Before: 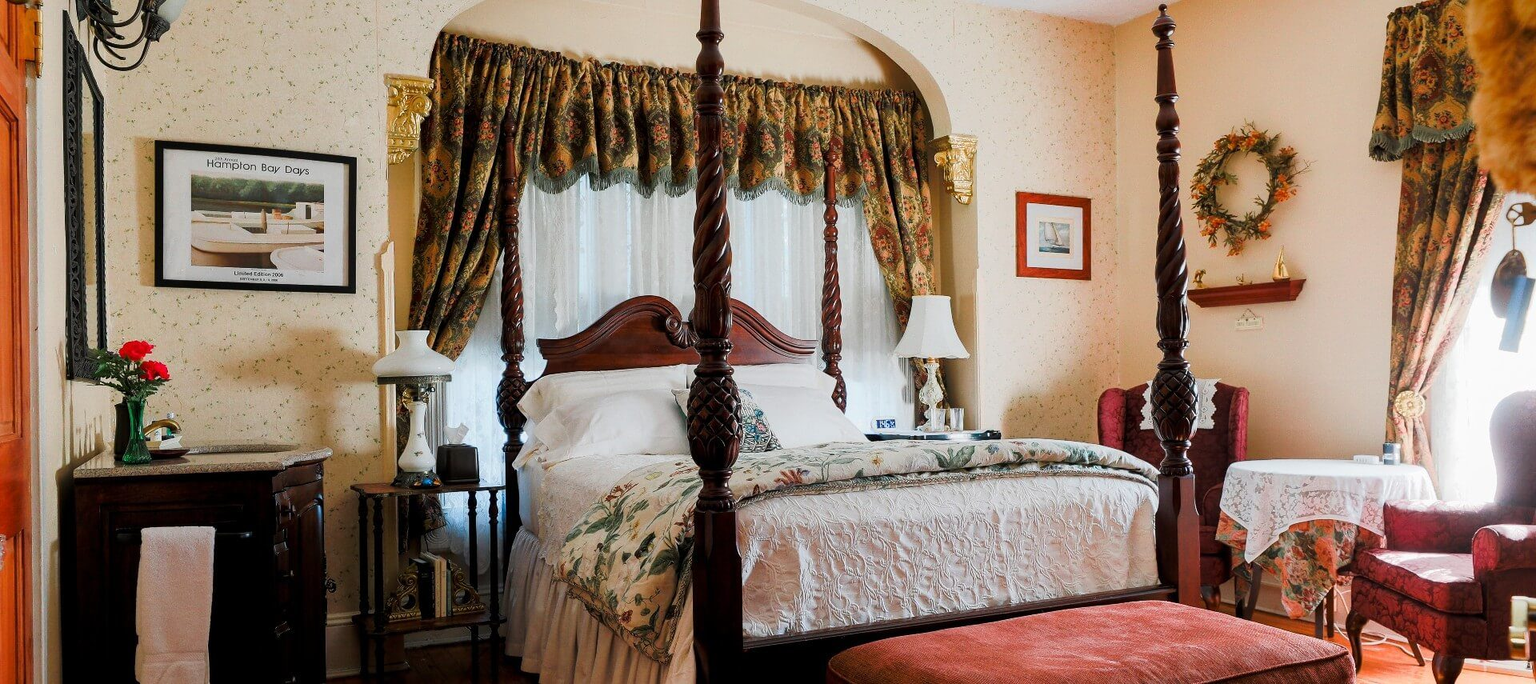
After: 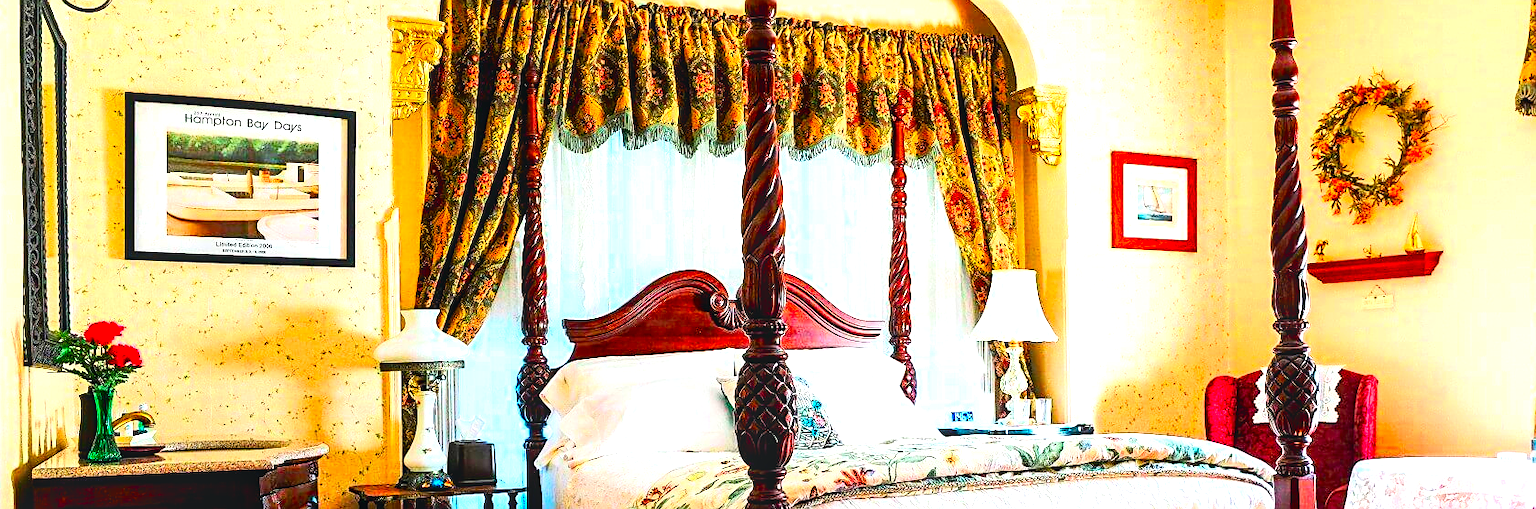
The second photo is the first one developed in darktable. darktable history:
crop: left 3%, top 8.878%, right 9.633%, bottom 26.039%
color balance rgb: power › hue 309.02°, linear chroma grading › shadows 9.702%, linear chroma grading › highlights 10.676%, linear chroma grading › global chroma 14.471%, linear chroma grading › mid-tones 14.805%, perceptual saturation grading › global saturation 12.972%, perceptual brilliance grading › highlights 9.36%, perceptual brilliance grading › mid-tones 5.393%
contrast brightness saturation: contrast 0.07, brightness 0.071, saturation 0.175
tone curve: curves: ch0 [(0, 0) (0.139, 0.067) (0.319, 0.269) (0.498, 0.505) (0.725, 0.824) (0.864, 0.945) (0.985, 1)]; ch1 [(0, 0) (0.291, 0.197) (0.456, 0.426) (0.495, 0.488) (0.557, 0.578) (0.599, 0.644) (0.702, 0.786) (1, 1)]; ch2 [(0, 0) (0.125, 0.089) (0.353, 0.329) (0.447, 0.43) (0.557, 0.566) (0.63, 0.667) (1, 1)], color space Lab, independent channels, preserve colors none
sharpen: on, module defaults
local contrast: on, module defaults
exposure: black level correction 0.001, exposure 0.959 EV, compensate highlight preservation false
